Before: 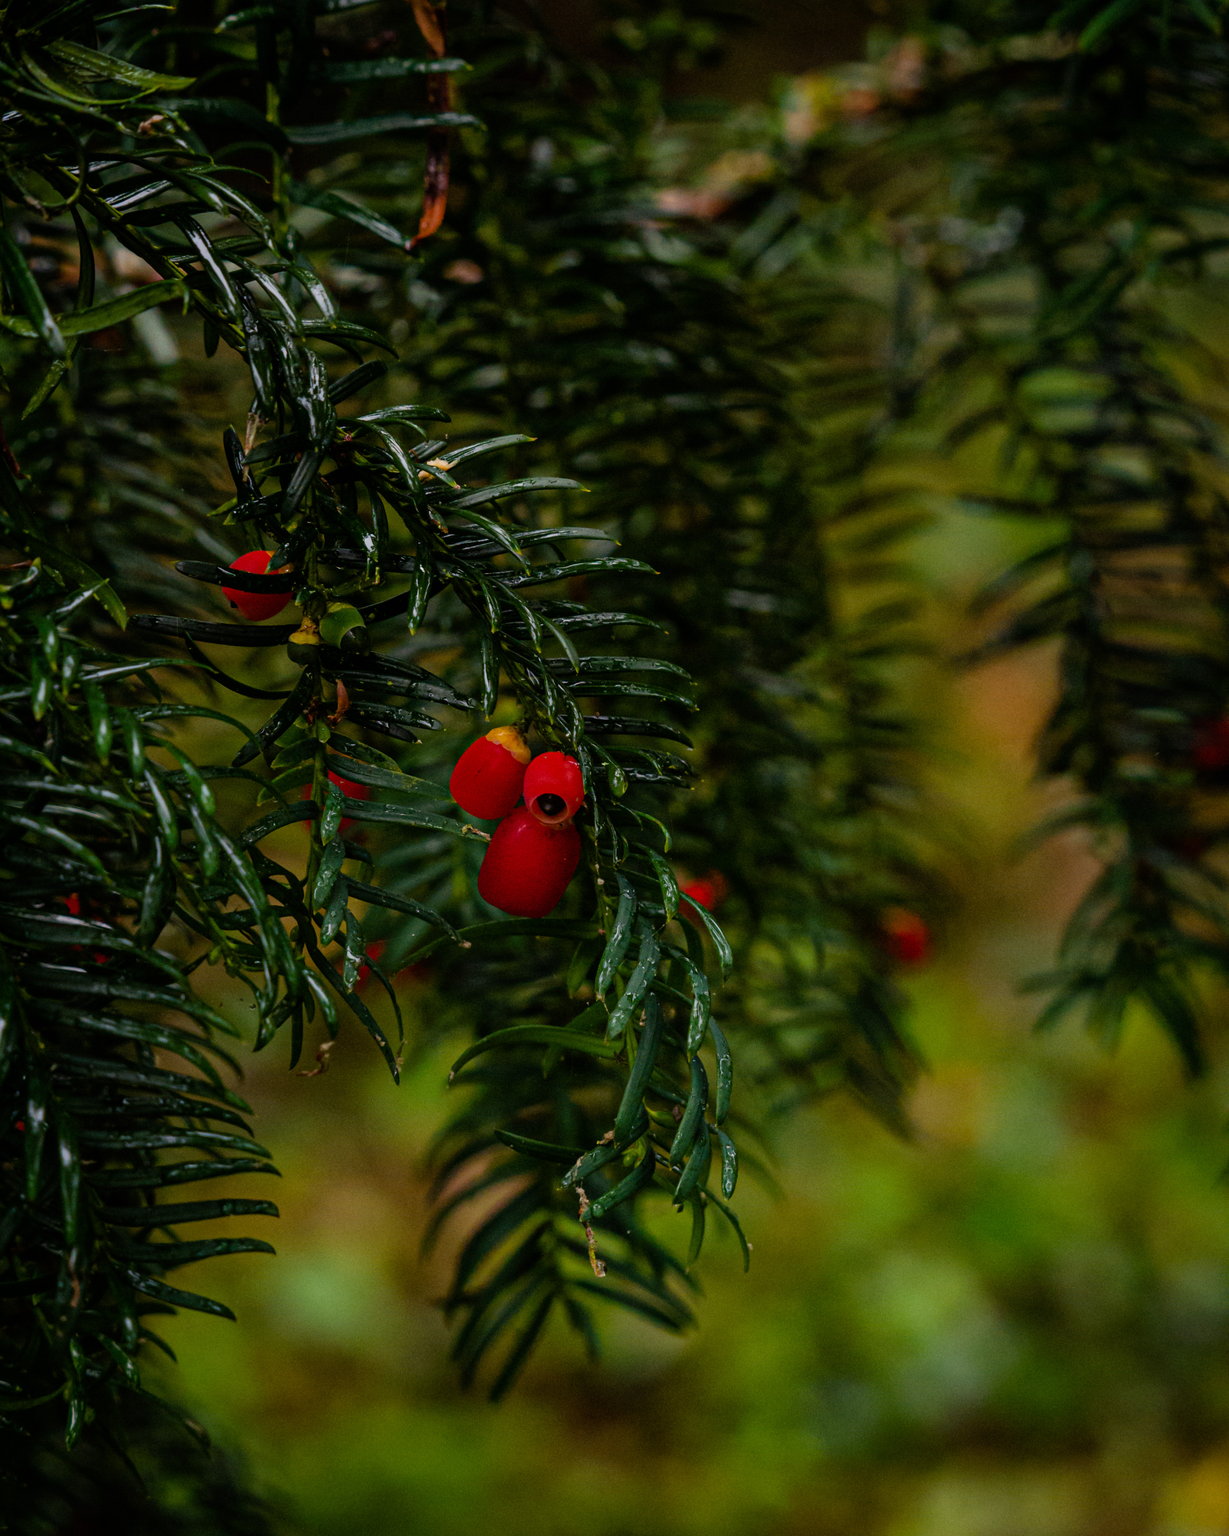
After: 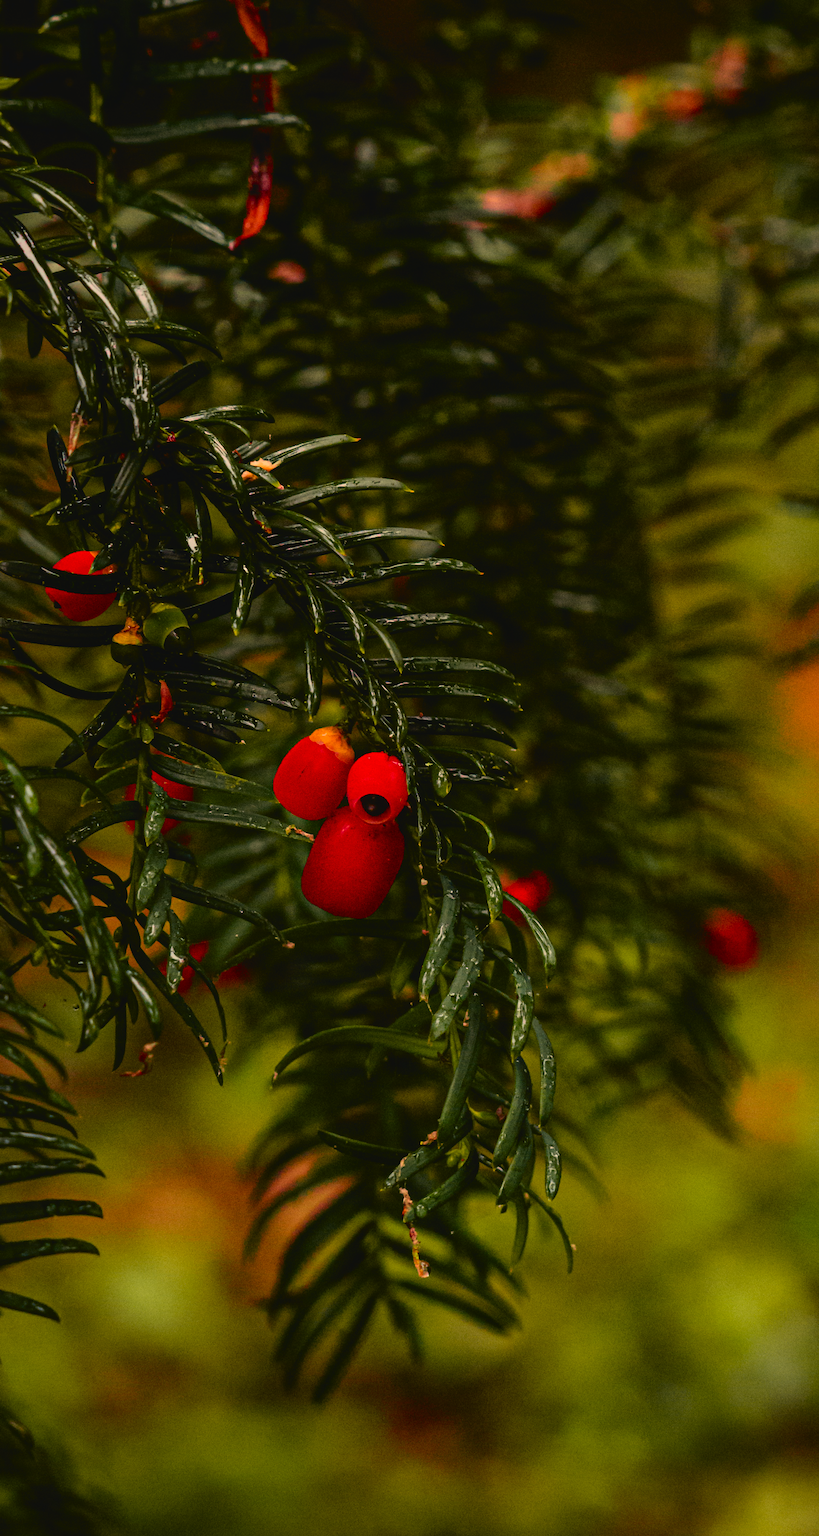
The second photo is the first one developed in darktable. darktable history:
crop and rotate: left 14.385%, right 18.948%
white balance: red 1.123, blue 0.83
tone curve: curves: ch0 [(0, 0.036) (0.119, 0.115) (0.466, 0.498) (0.715, 0.767) (0.817, 0.865) (1, 0.998)]; ch1 [(0, 0) (0.377, 0.416) (0.44, 0.461) (0.487, 0.49) (0.514, 0.517) (0.536, 0.577) (0.66, 0.724) (1, 1)]; ch2 [(0, 0) (0.38, 0.405) (0.463, 0.443) (0.492, 0.486) (0.526, 0.541) (0.578, 0.598) (0.653, 0.698) (1, 1)], color space Lab, independent channels, preserve colors none
